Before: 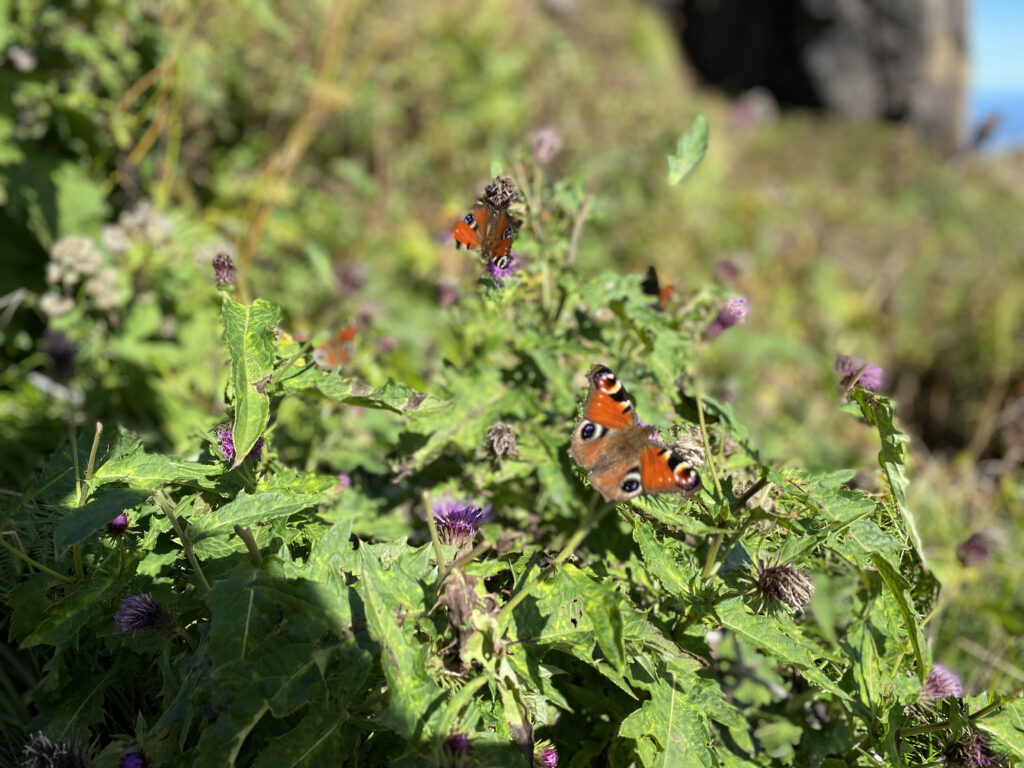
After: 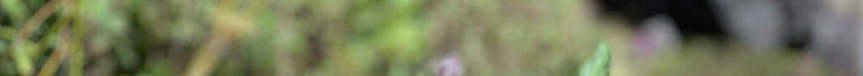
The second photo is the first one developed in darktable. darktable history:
crop and rotate: left 9.644%, top 9.491%, right 6.021%, bottom 80.509%
shadows and highlights: shadows 53, soften with gaussian
white balance: red 0.931, blue 1.11
